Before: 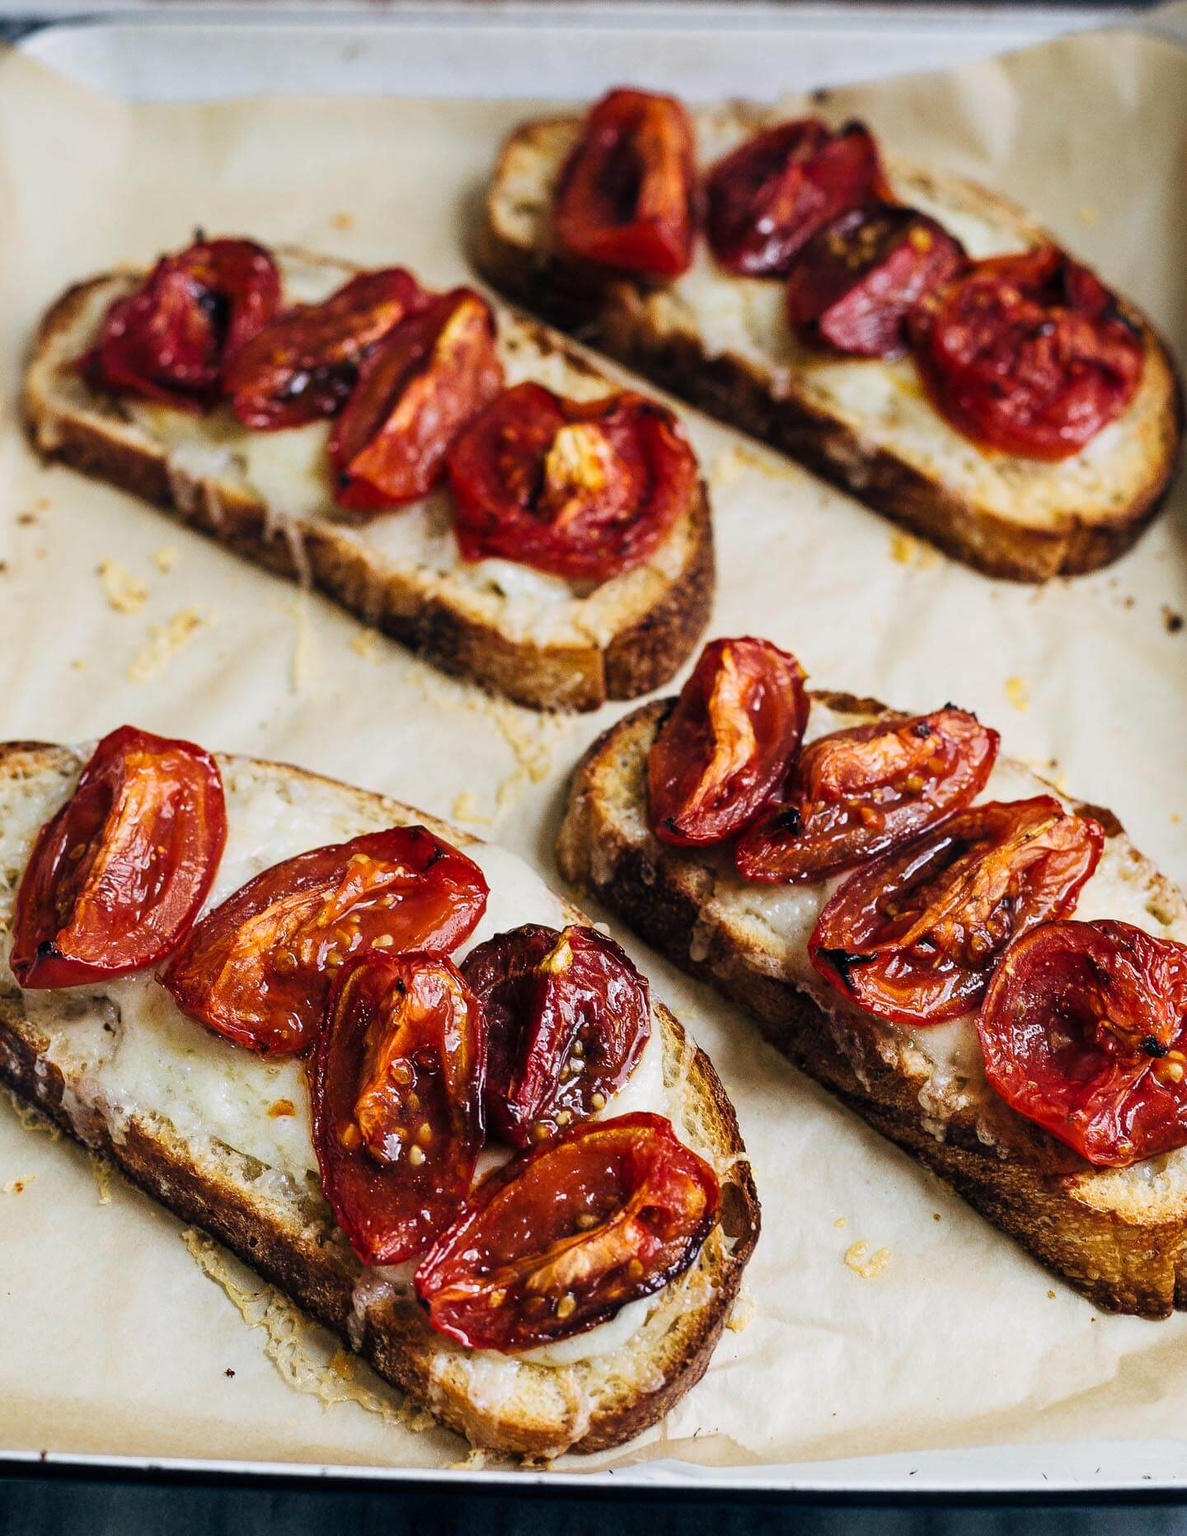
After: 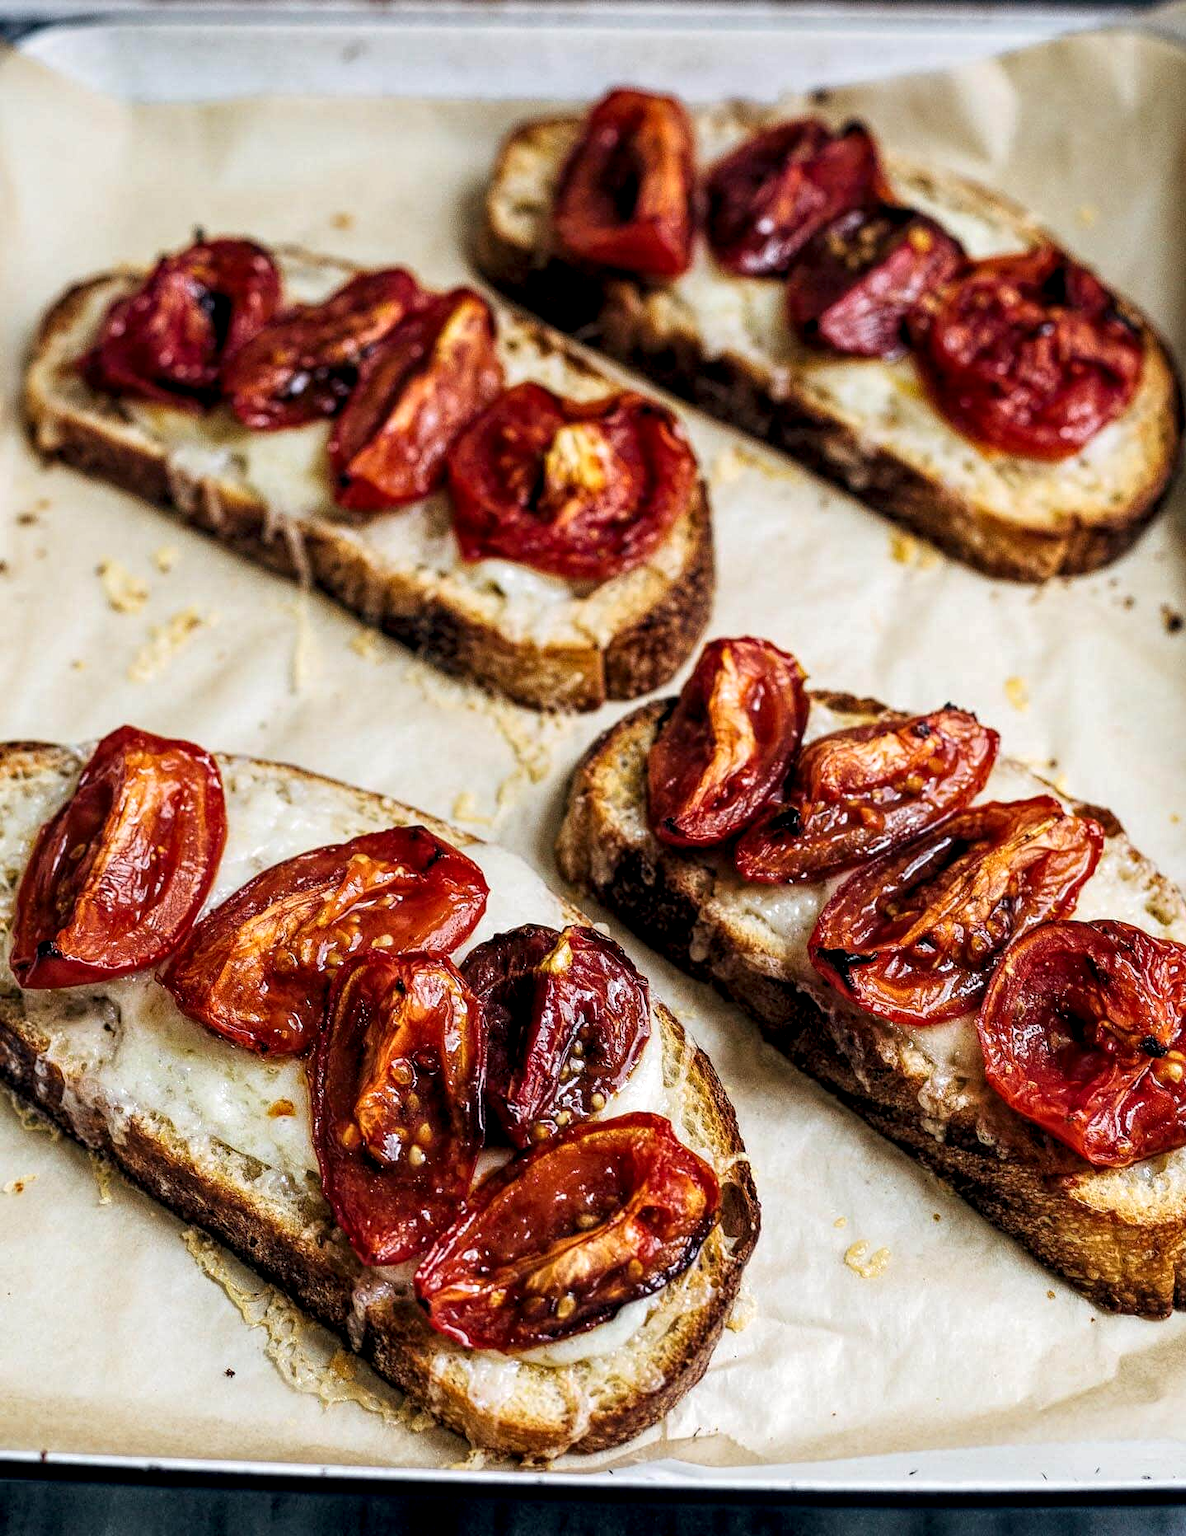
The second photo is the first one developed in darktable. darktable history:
local contrast: highlights 105%, shadows 101%, detail 199%, midtone range 0.2
